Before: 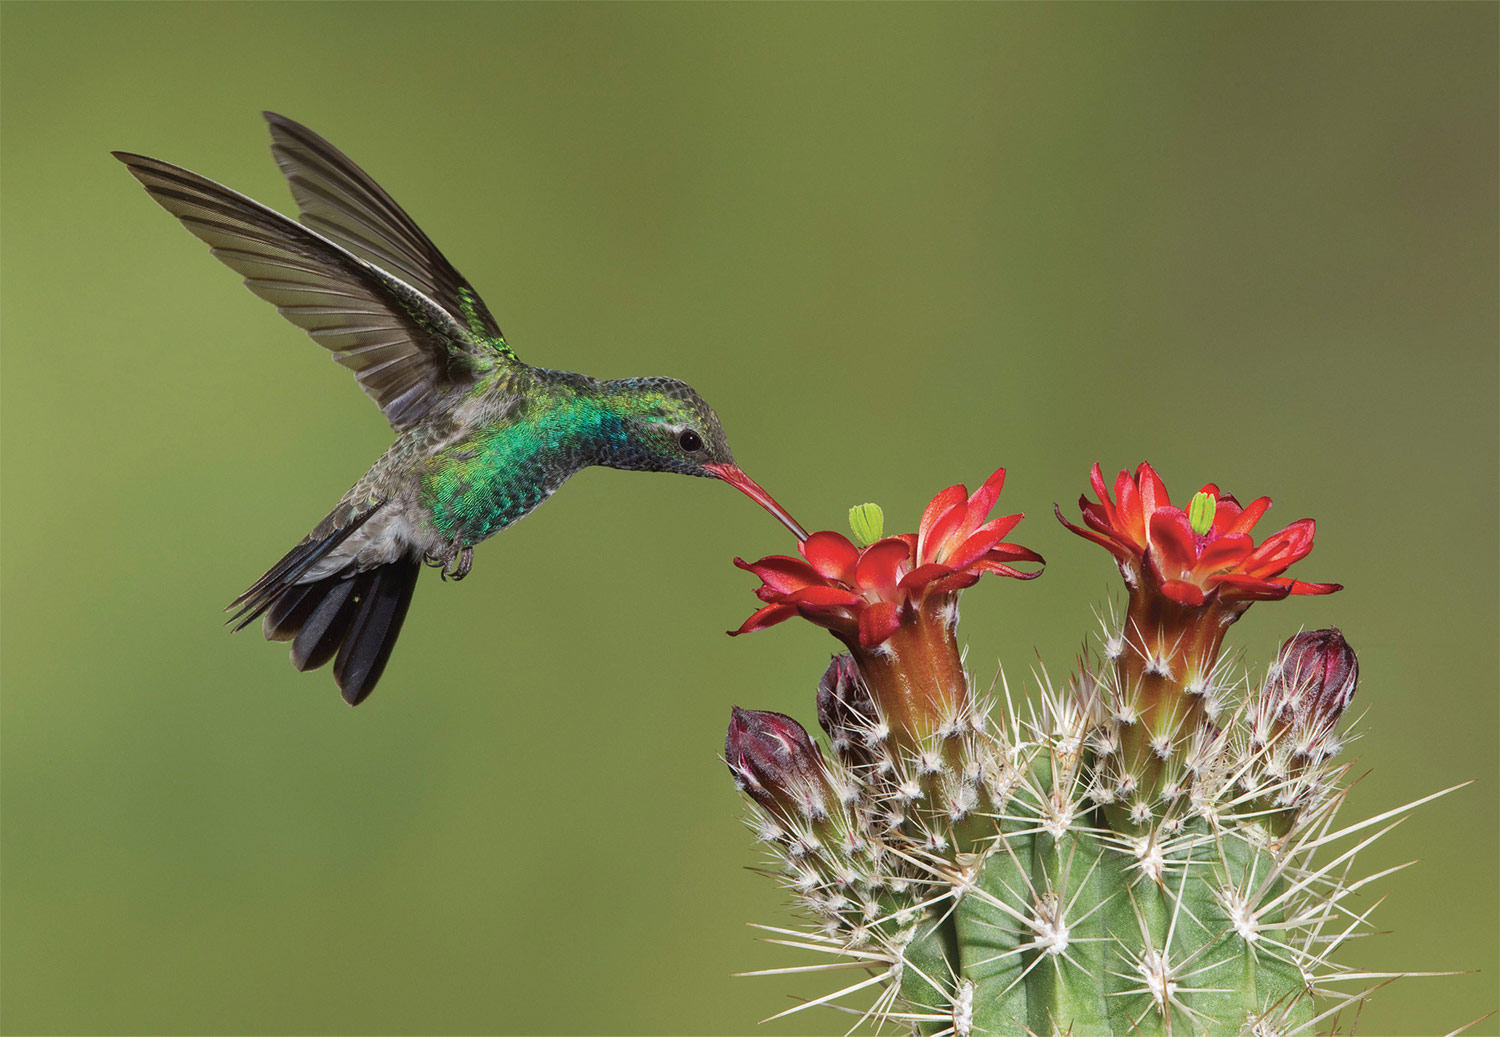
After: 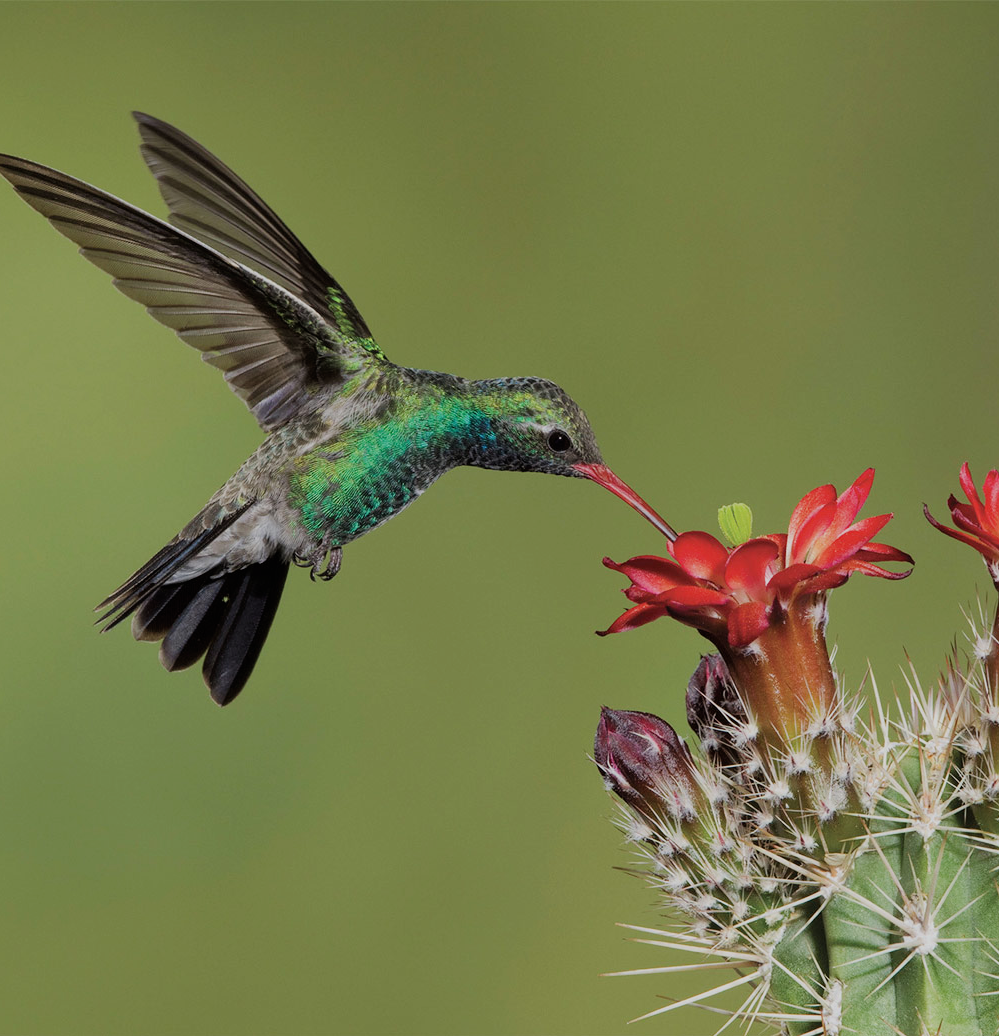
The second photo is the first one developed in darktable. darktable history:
crop and rotate: left 8.786%, right 24.548%
filmic rgb: black relative exposure -7.65 EV, white relative exposure 4.56 EV, hardness 3.61
